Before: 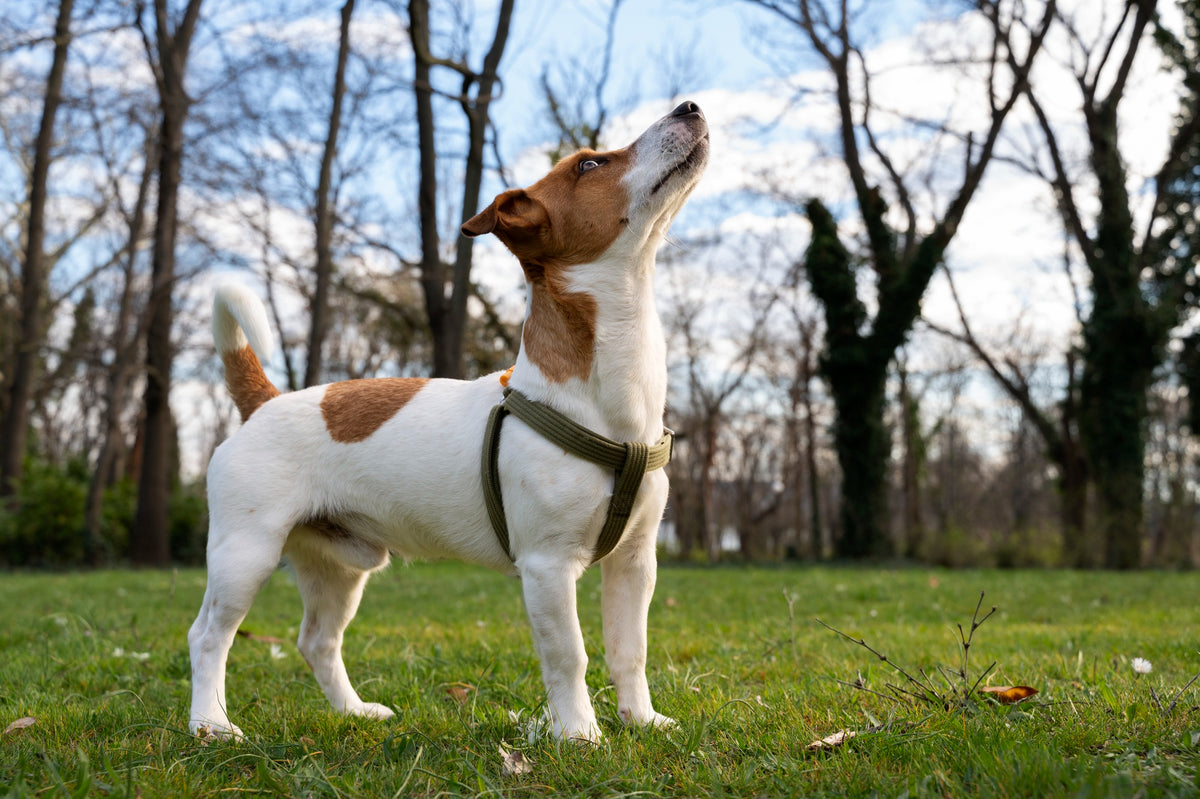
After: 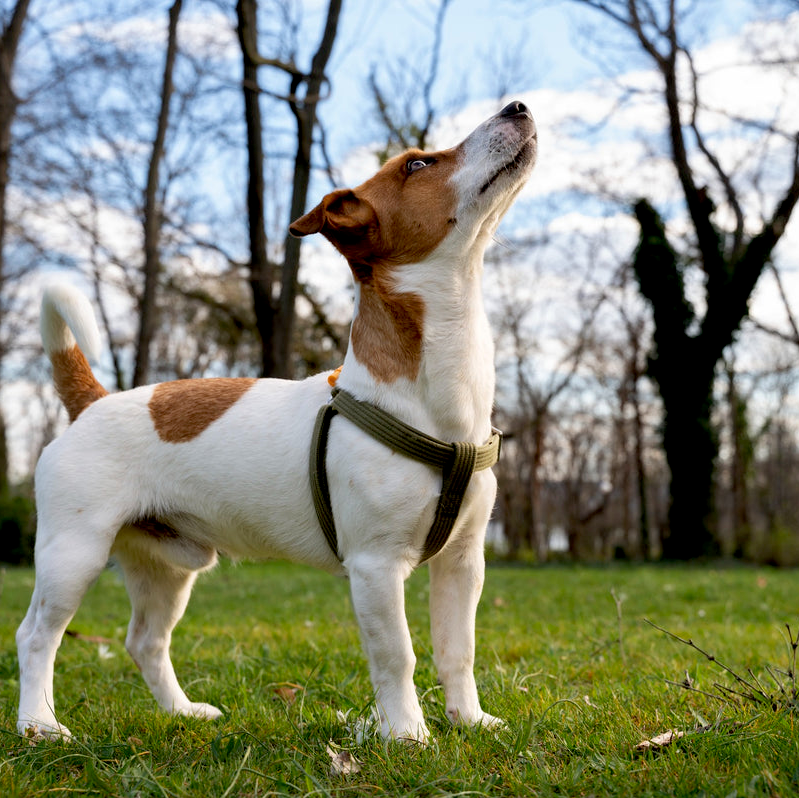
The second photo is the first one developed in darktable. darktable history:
exposure: black level correction 0.011, compensate exposure bias true, compensate highlight preservation false
crop and rotate: left 14.385%, right 18.961%
